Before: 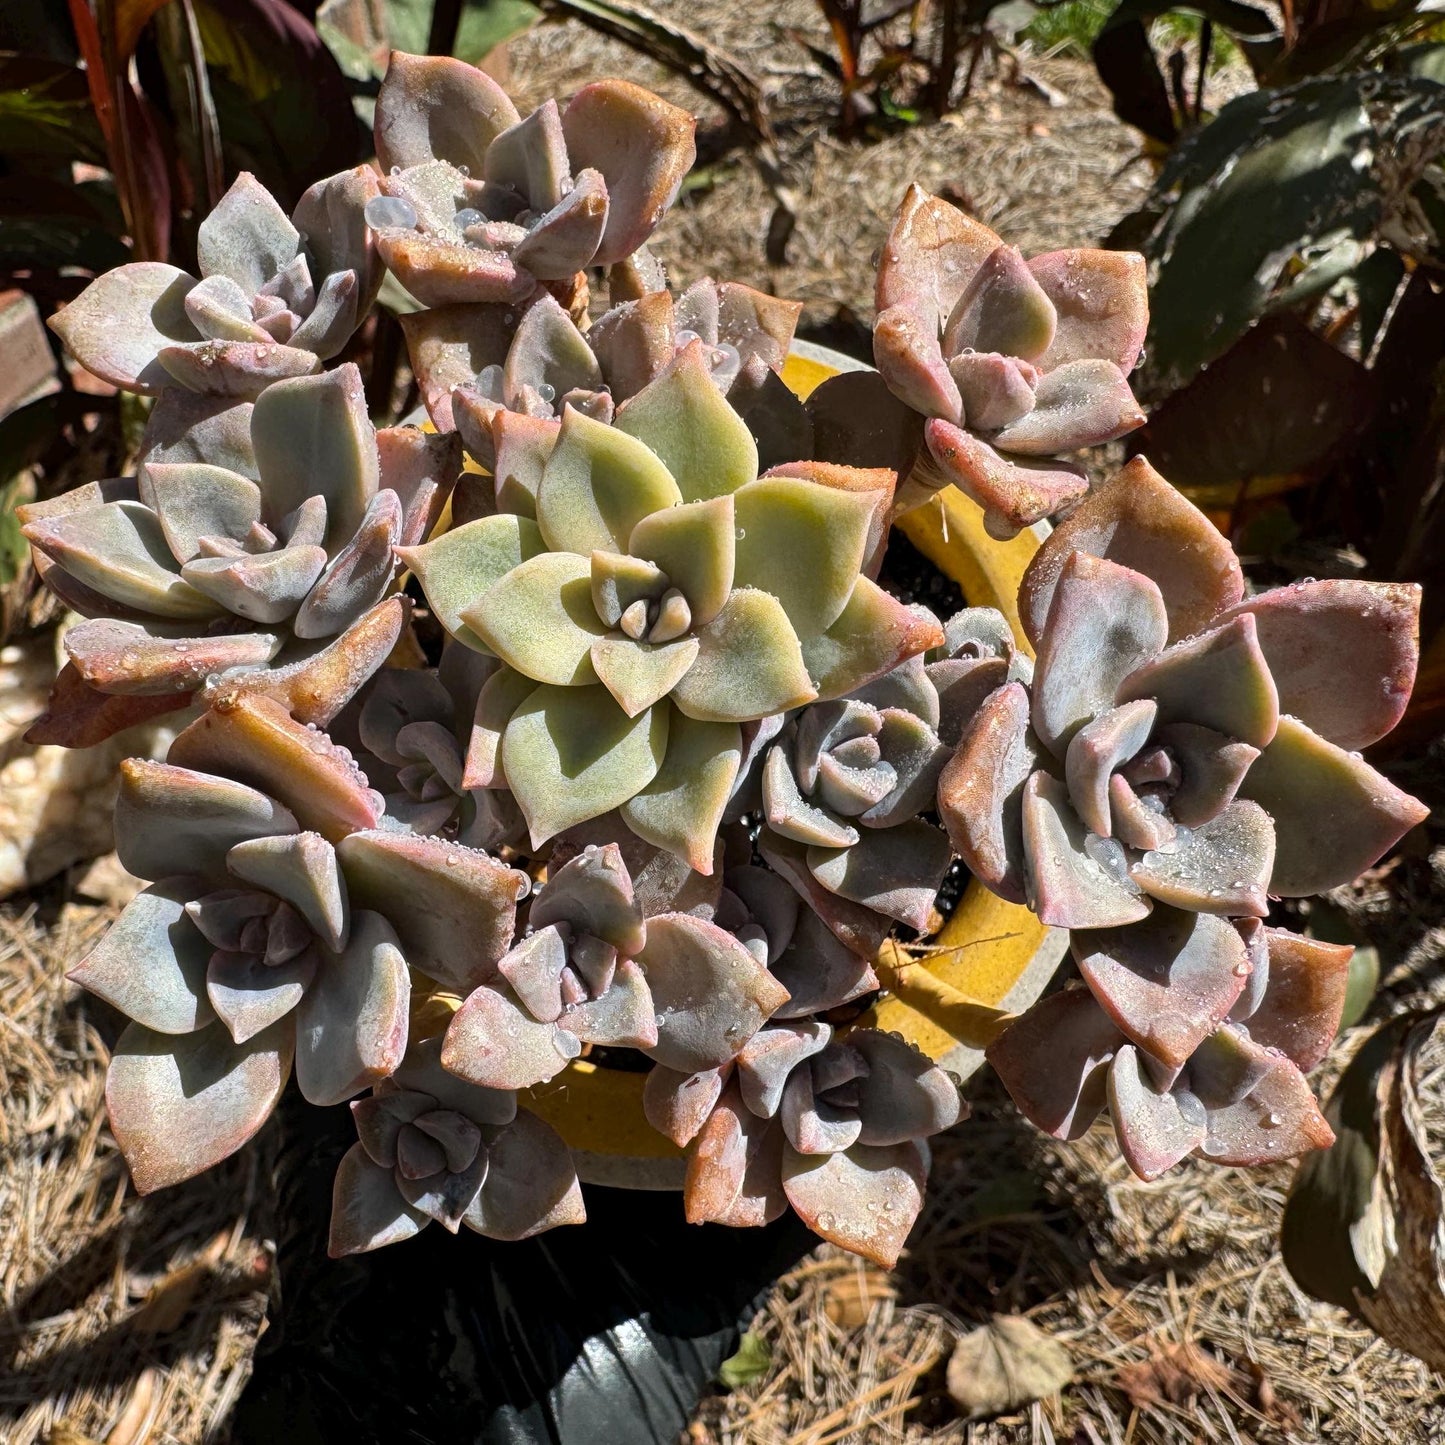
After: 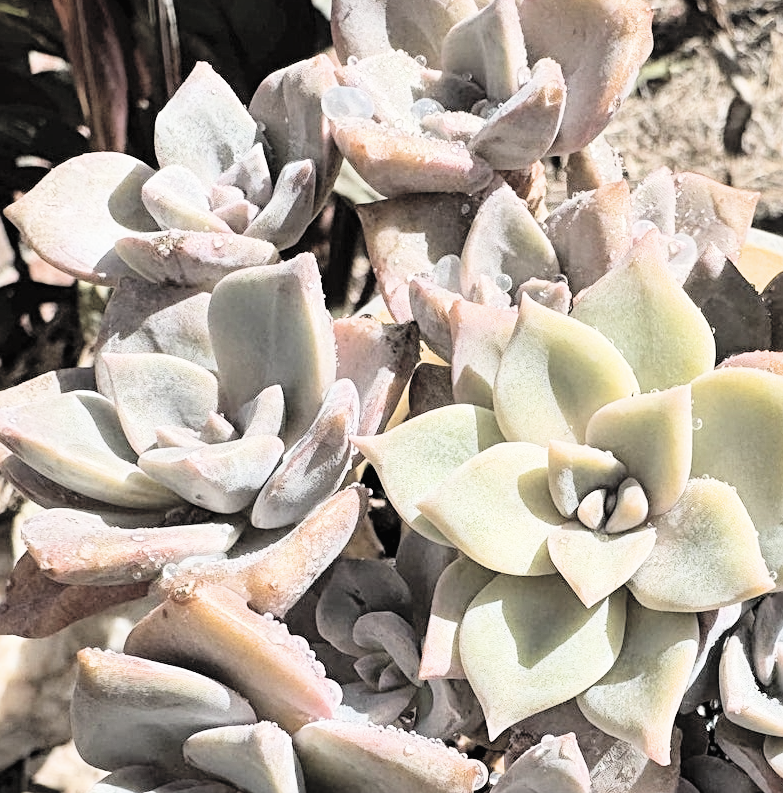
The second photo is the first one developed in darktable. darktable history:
sharpen: radius 2.501, amount 0.324
crop and rotate: left 3.021%, top 7.636%, right 42.738%, bottom 37.471%
exposure: black level correction 0, exposure 1 EV, compensate exposure bias true, compensate highlight preservation false
color correction: highlights b* 0.029, saturation 0.508
contrast brightness saturation: brightness 0.277
filmic rgb: black relative exposure -16 EV, white relative exposure 5.28 EV, hardness 5.89, contrast 1.264
